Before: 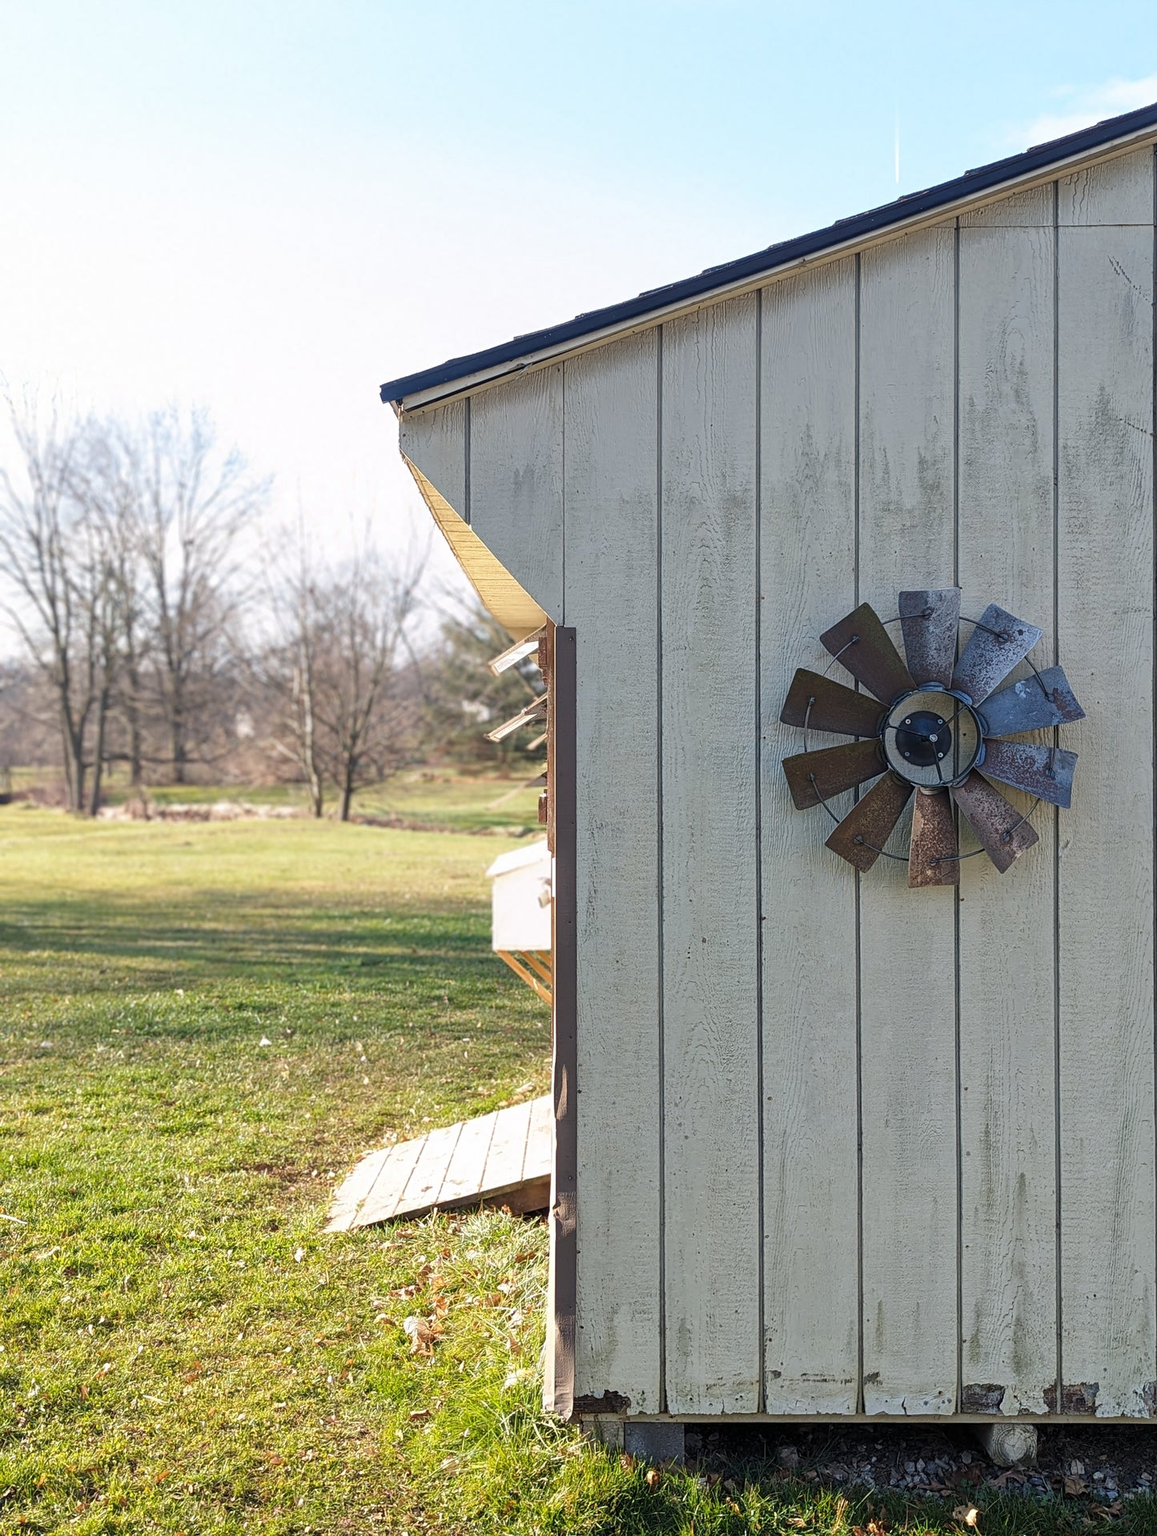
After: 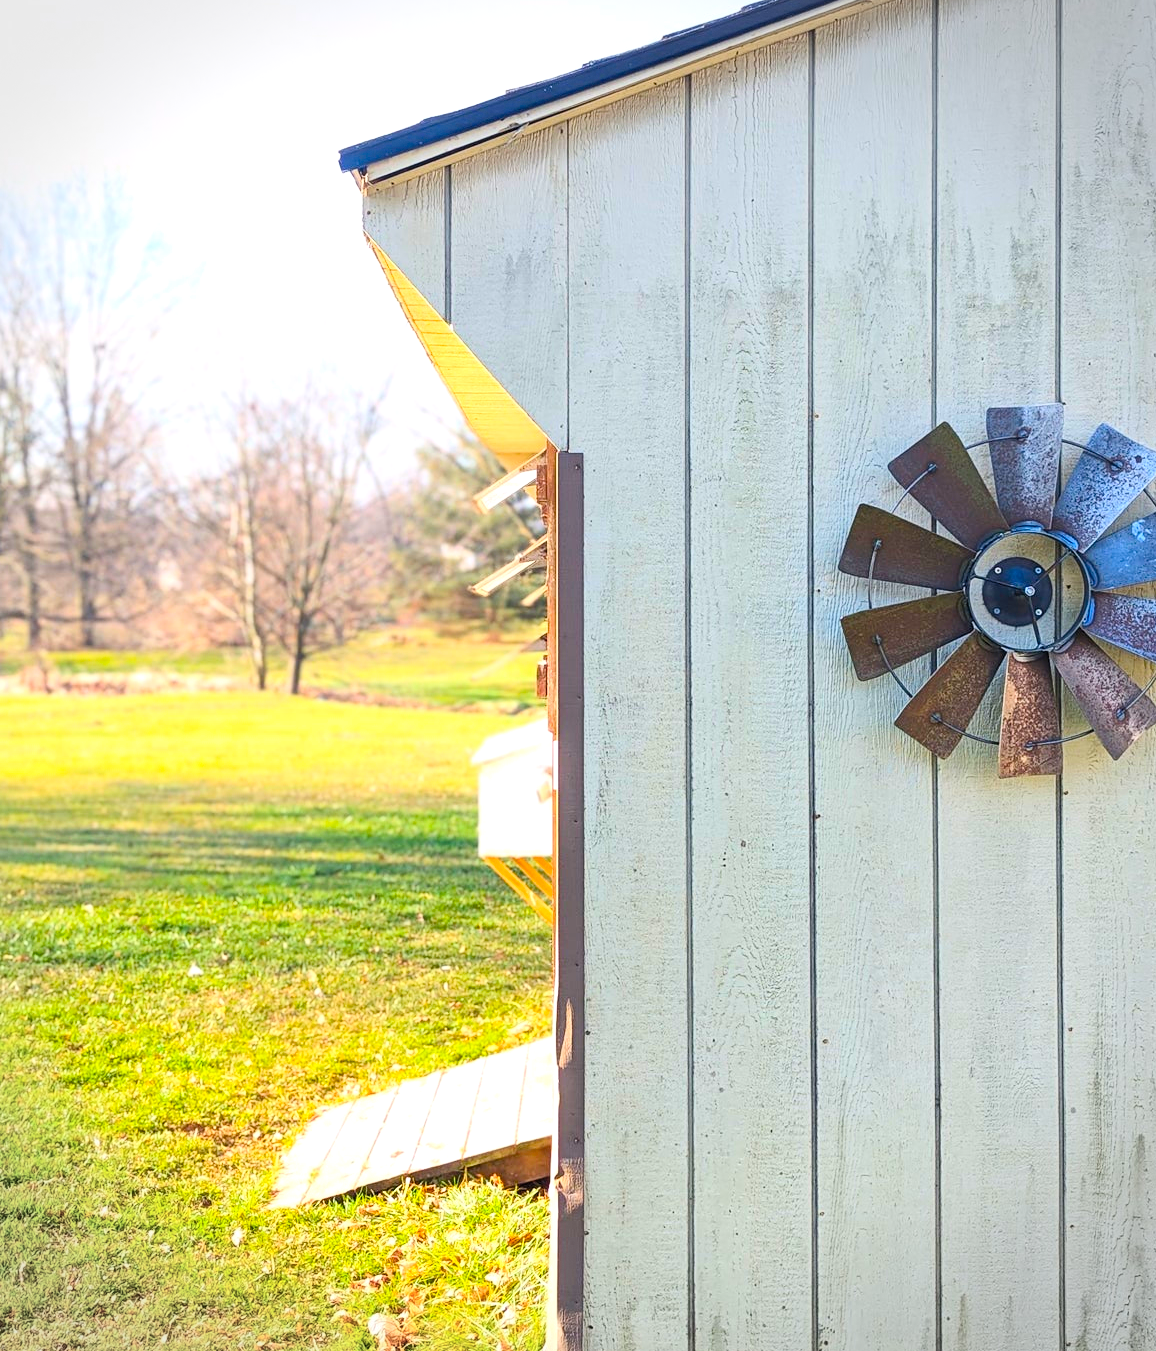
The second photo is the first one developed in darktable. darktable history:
crop: left 9.418%, top 17.277%, right 10.572%, bottom 12.301%
vignetting: fall-off radius 45.37%, brightness -0.269, dithering 8-bit output
color balance rgb: perceptual saturation grading › global saturation 30.158%, perceptual brilliance grading › global brilliance 10.419%, perceptual brilliance grading › shadows 14.411%
contrast brightness saturation: contrast 0.239, brightness 0.248, saturation 0.394
